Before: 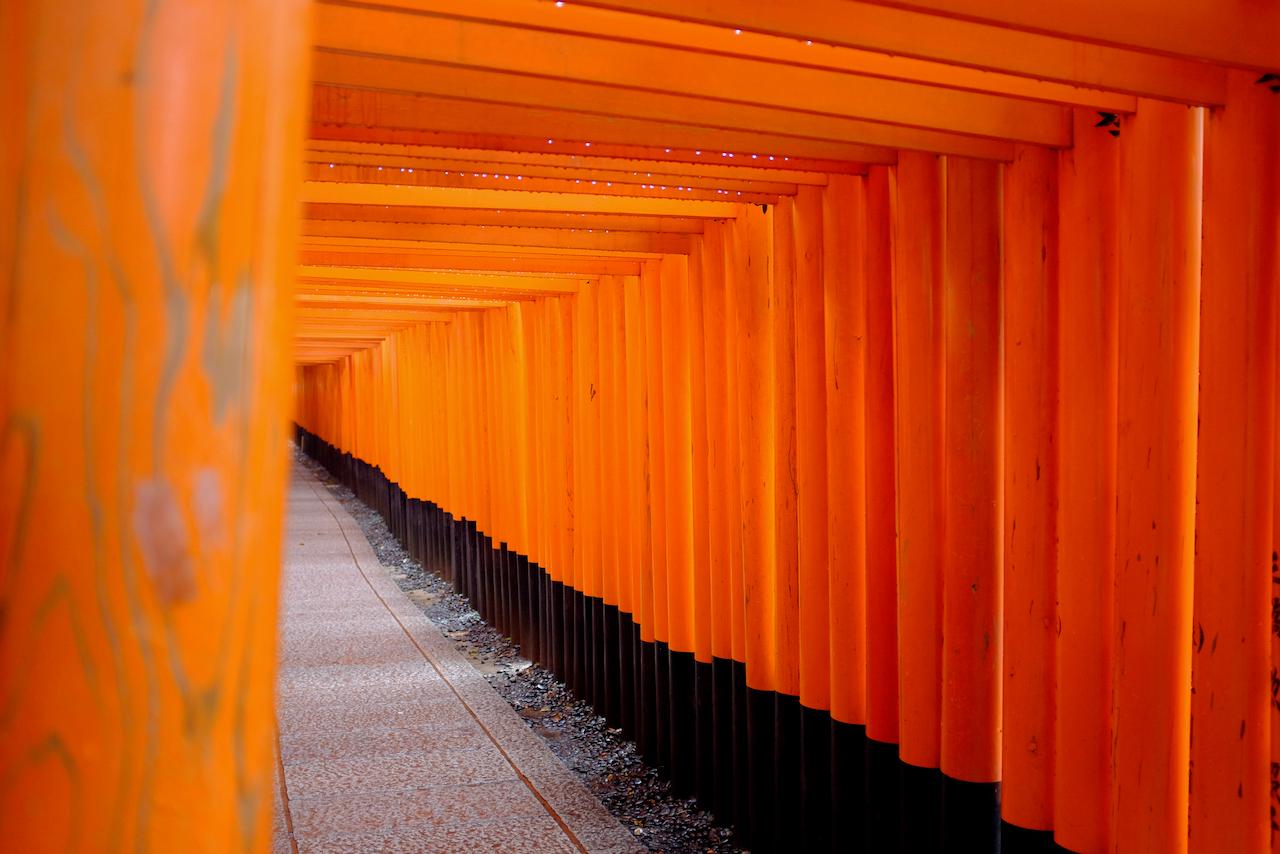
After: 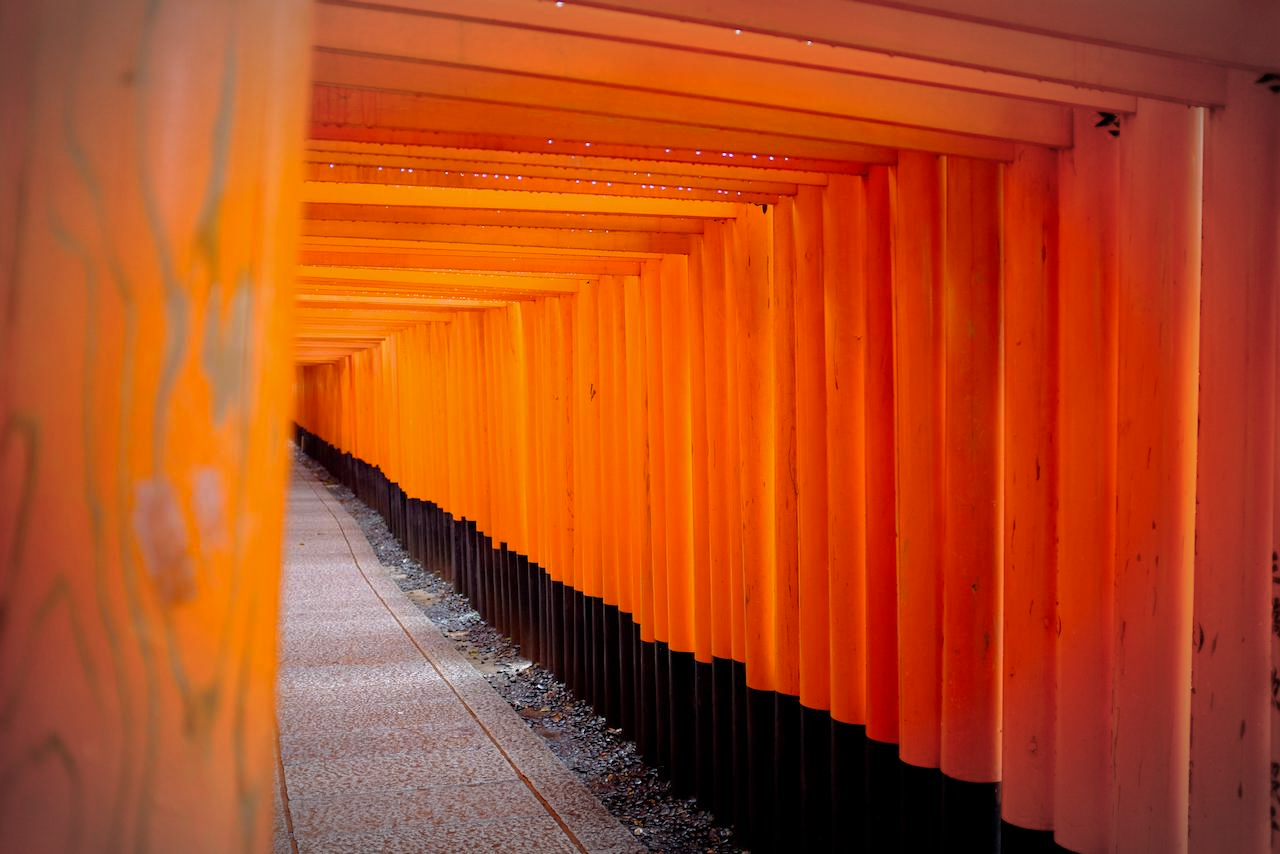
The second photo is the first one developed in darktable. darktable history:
haze removal: adaptive false
exposure: compensate exposure bias true, compensate highlight preservation false
tone equalizer: smoothing diameter 24.93%, edges refinement/feathering 13.45, preserve details guided filter
vignetting: automatic ratio true, unbound false
